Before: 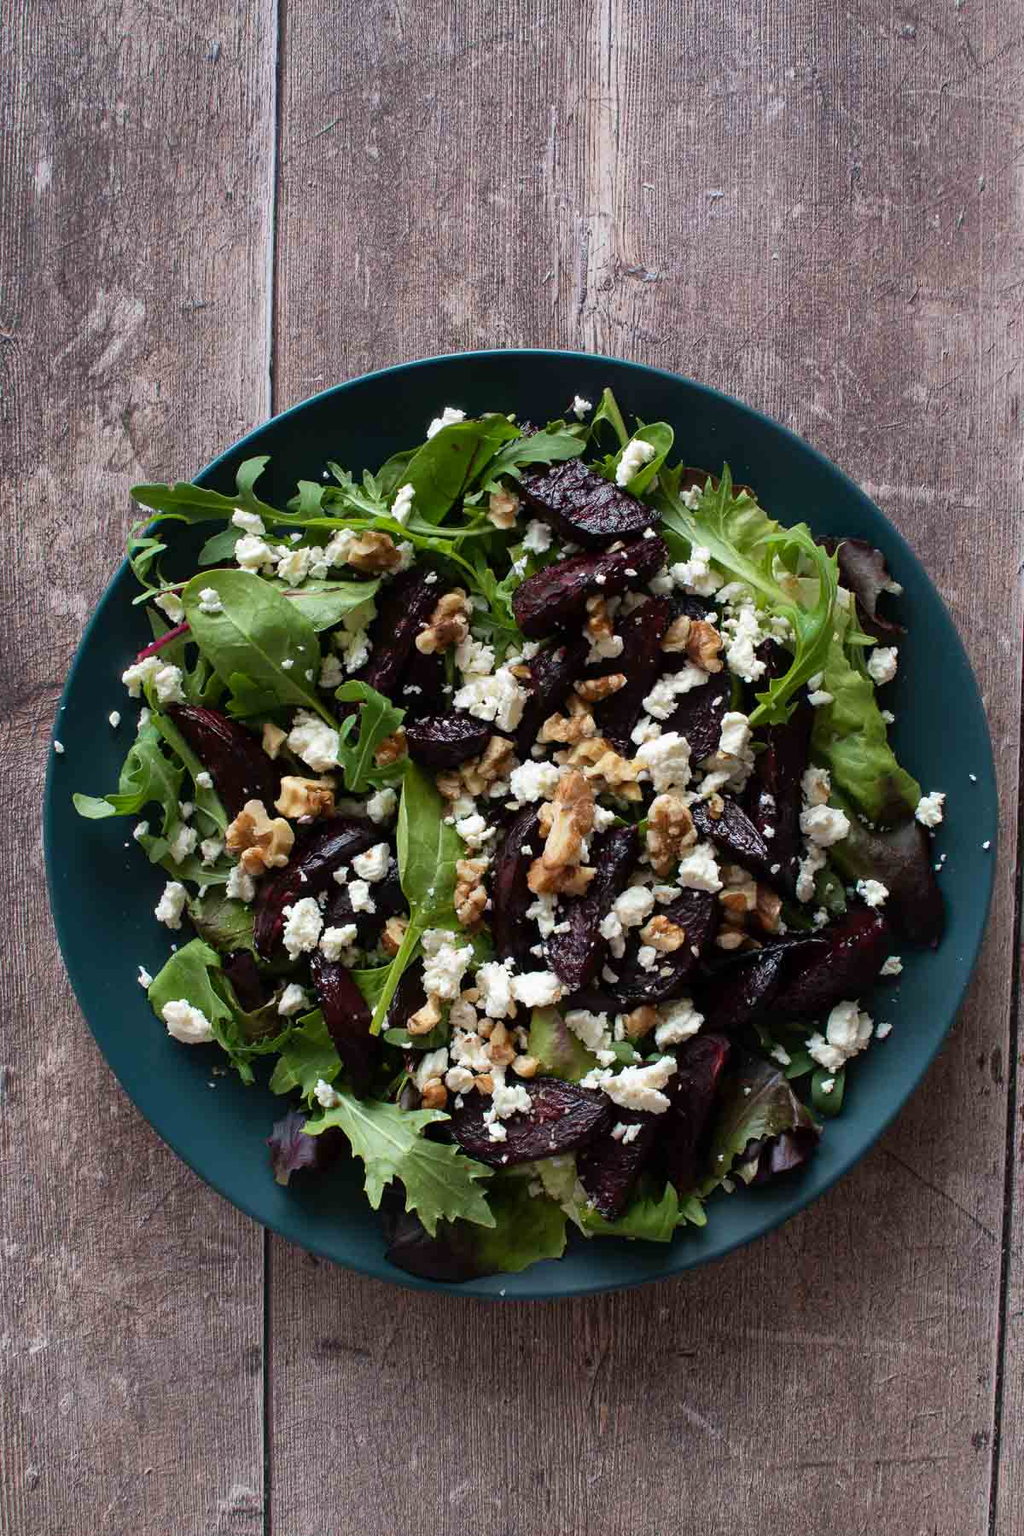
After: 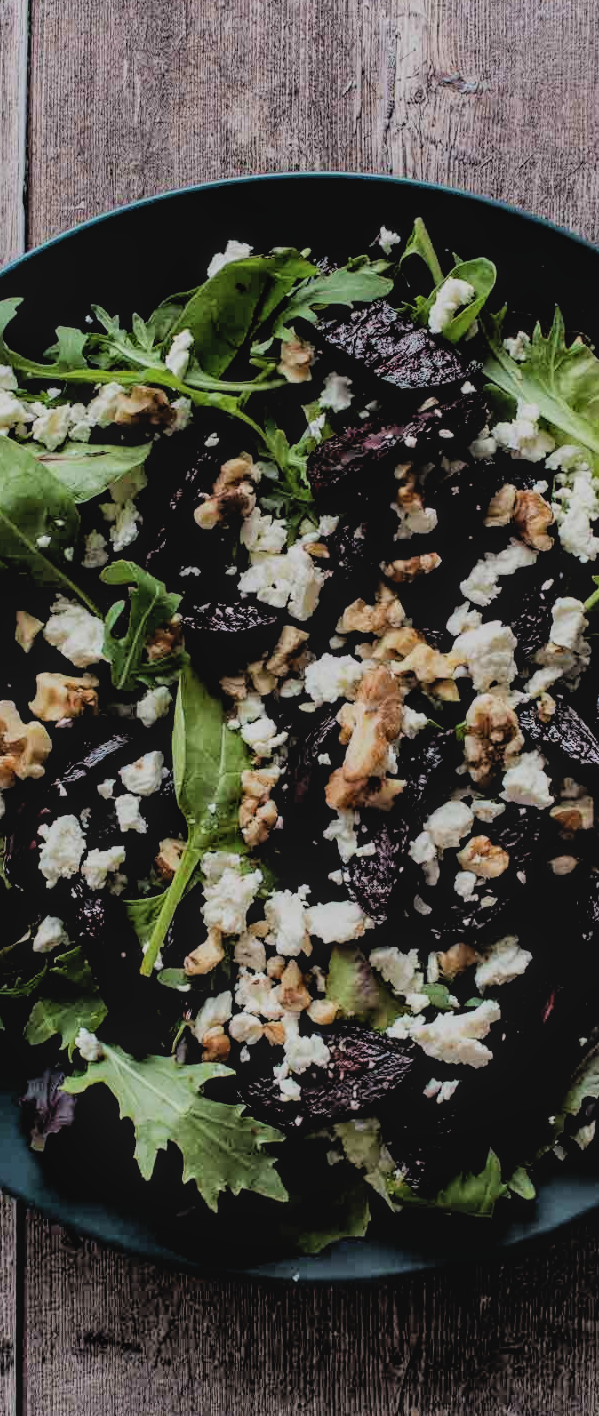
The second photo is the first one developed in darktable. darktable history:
local contrast: on, module defaults
crop and rotate: angle 0.013°, left 24.464%, top 13.195%, right 25.569%, bottom 8.109%
contrast brightness saturation: contrast -0.102, saturation -0.101
filmic rgb: black relative exposure -2.9 EV, white relative exposure 4.56 EV, hardness 1.69, contrast 1.238
